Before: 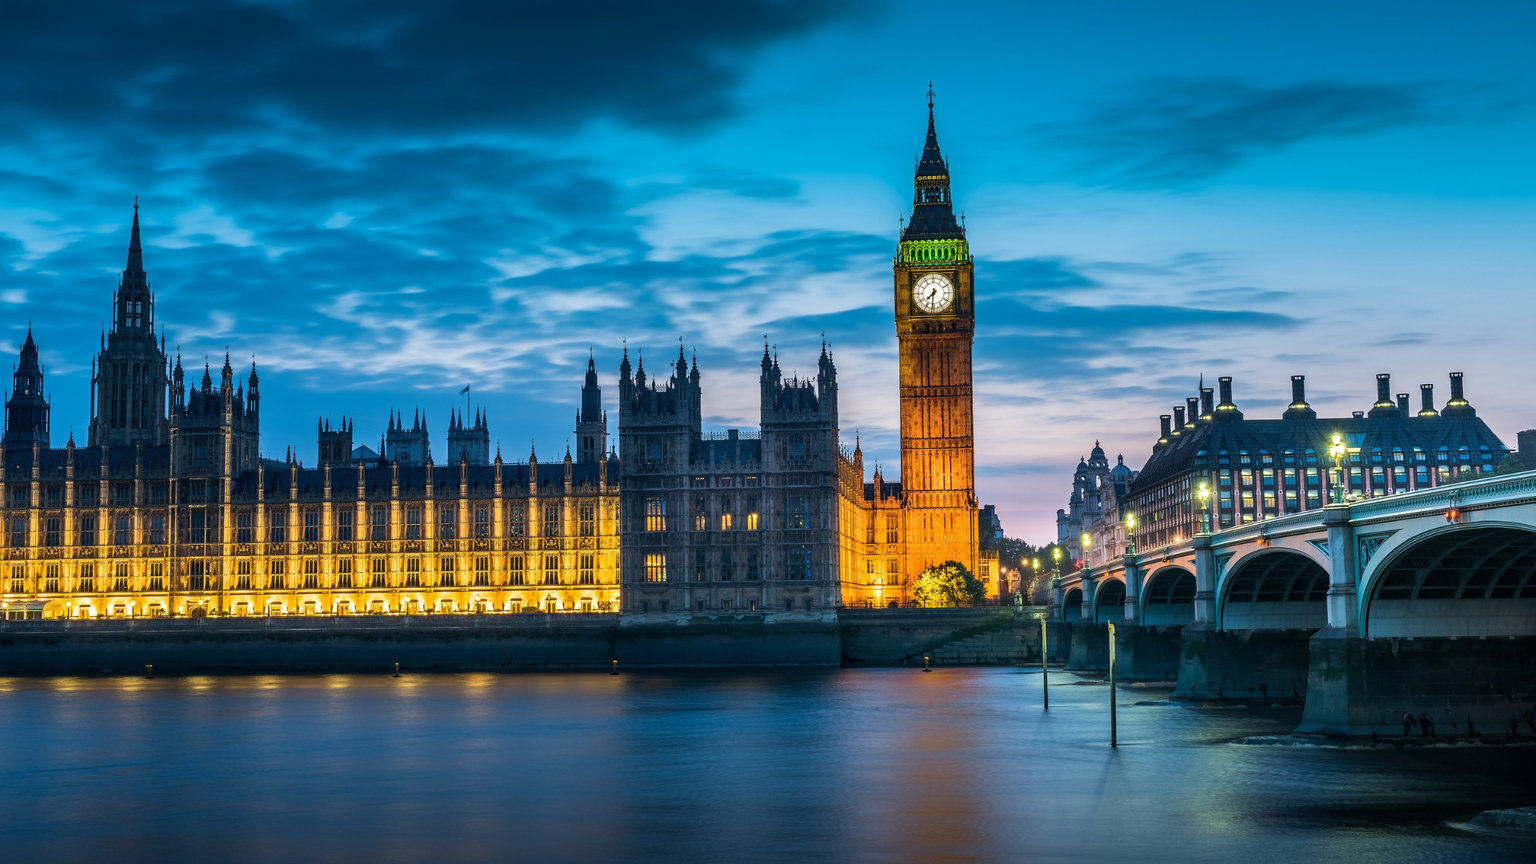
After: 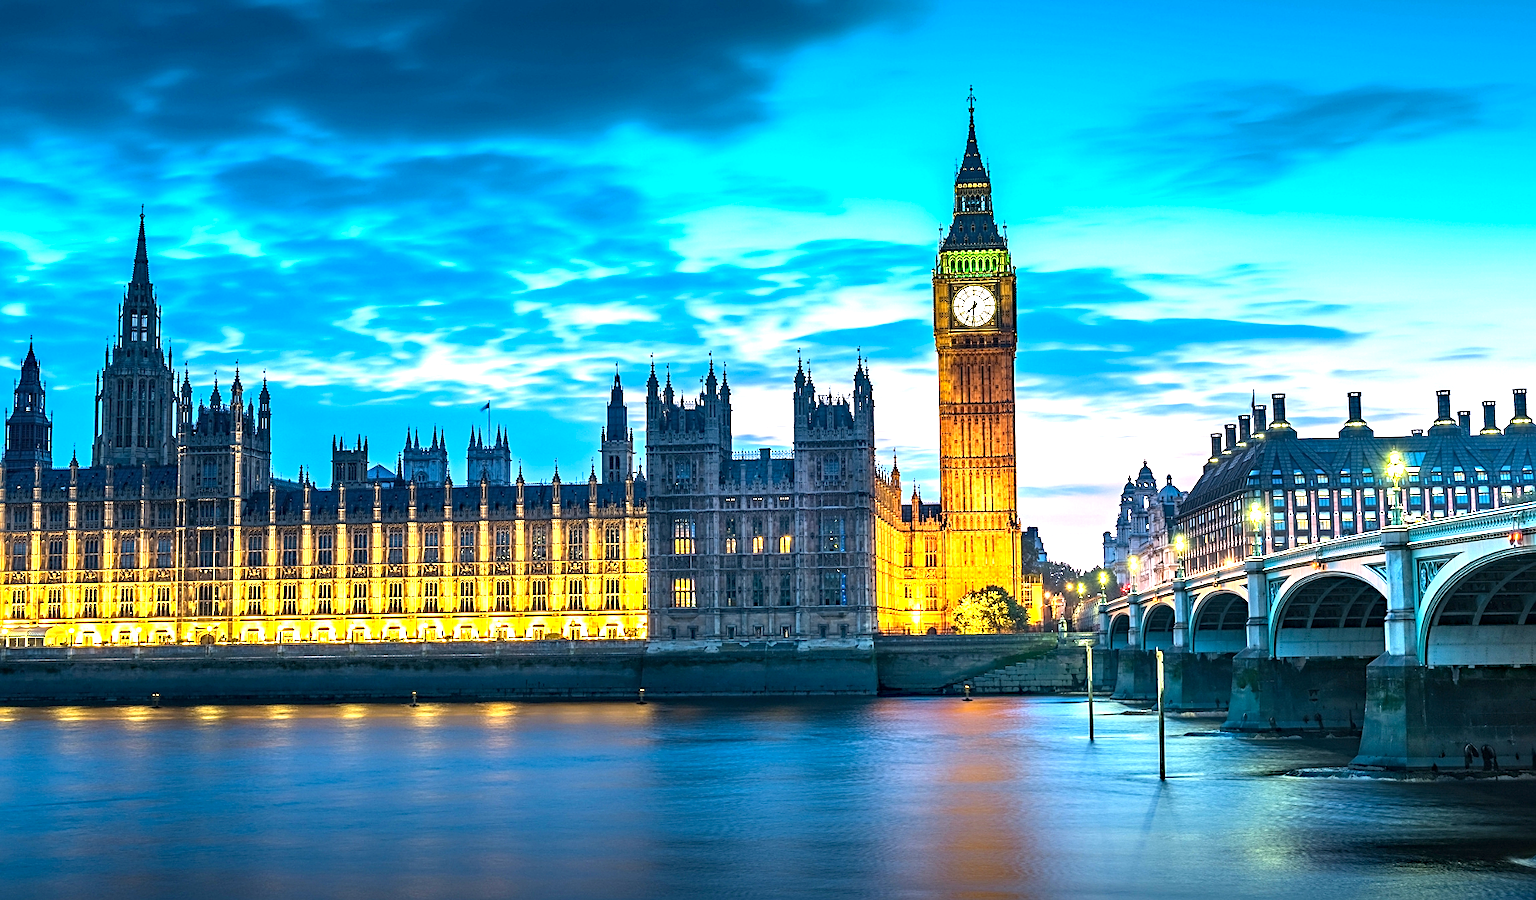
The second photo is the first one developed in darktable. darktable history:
exposure: black level correction 0, exposure 1.379 EV, compensate exposure bias true, compensate highlight preservation false
crop: right 4.126%, bottom 0.031%
sharpen: on, module defaults
haze removal: strength 0.29, distance 0.25, compatibility mode true, adaptive false
